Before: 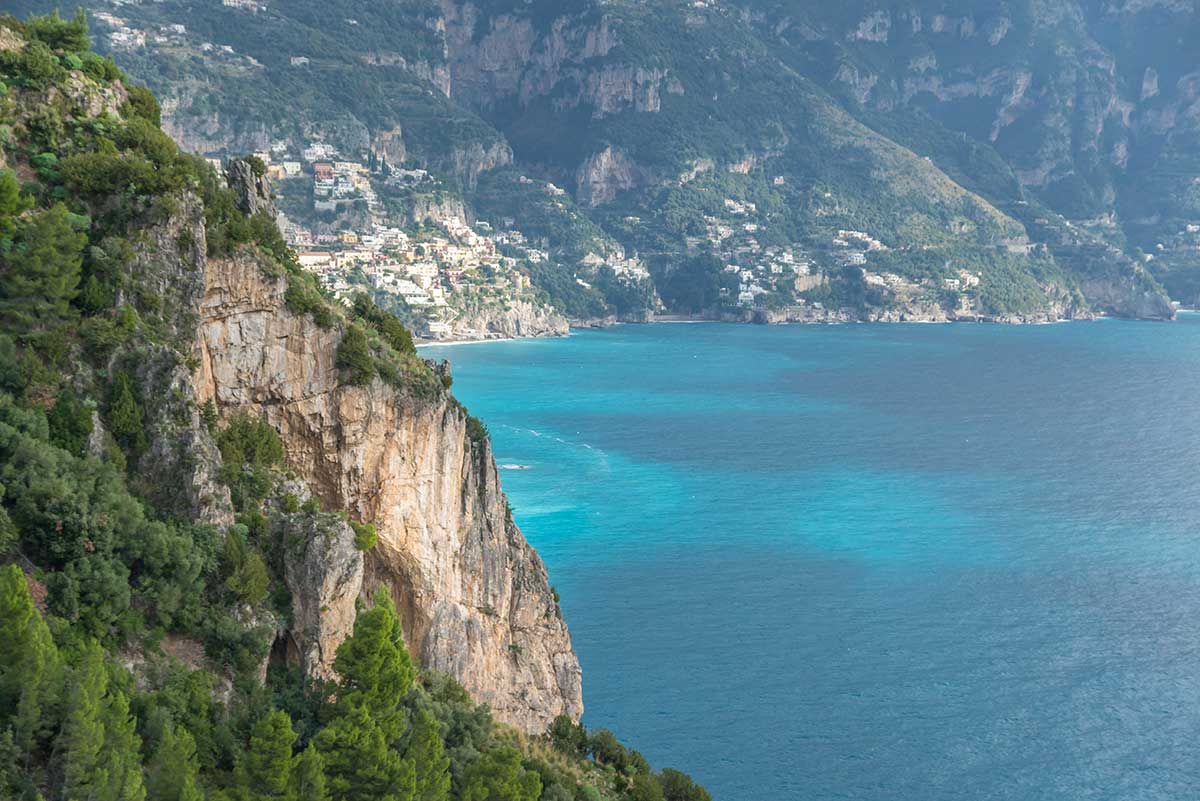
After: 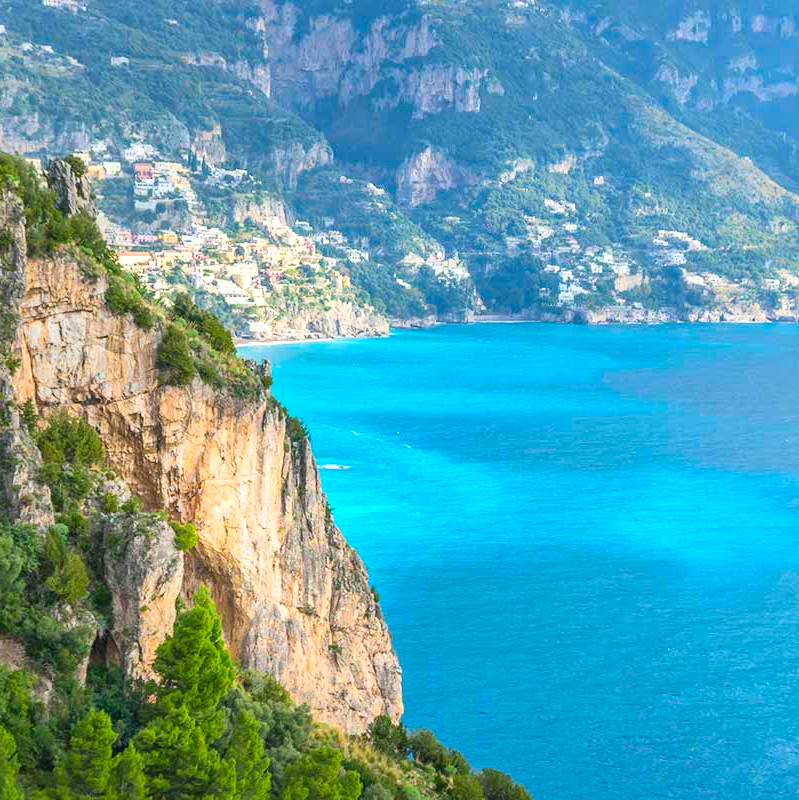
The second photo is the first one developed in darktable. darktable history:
local contrast: mode bilateral grid, contrast 20, coarseness 50, detail 120%, midtone range 0.2
crop and rotate: left 15.055%, right 18.278%
contrast brightness saturation: contrast 0.2, brightness 0.2, saturation 0.8
